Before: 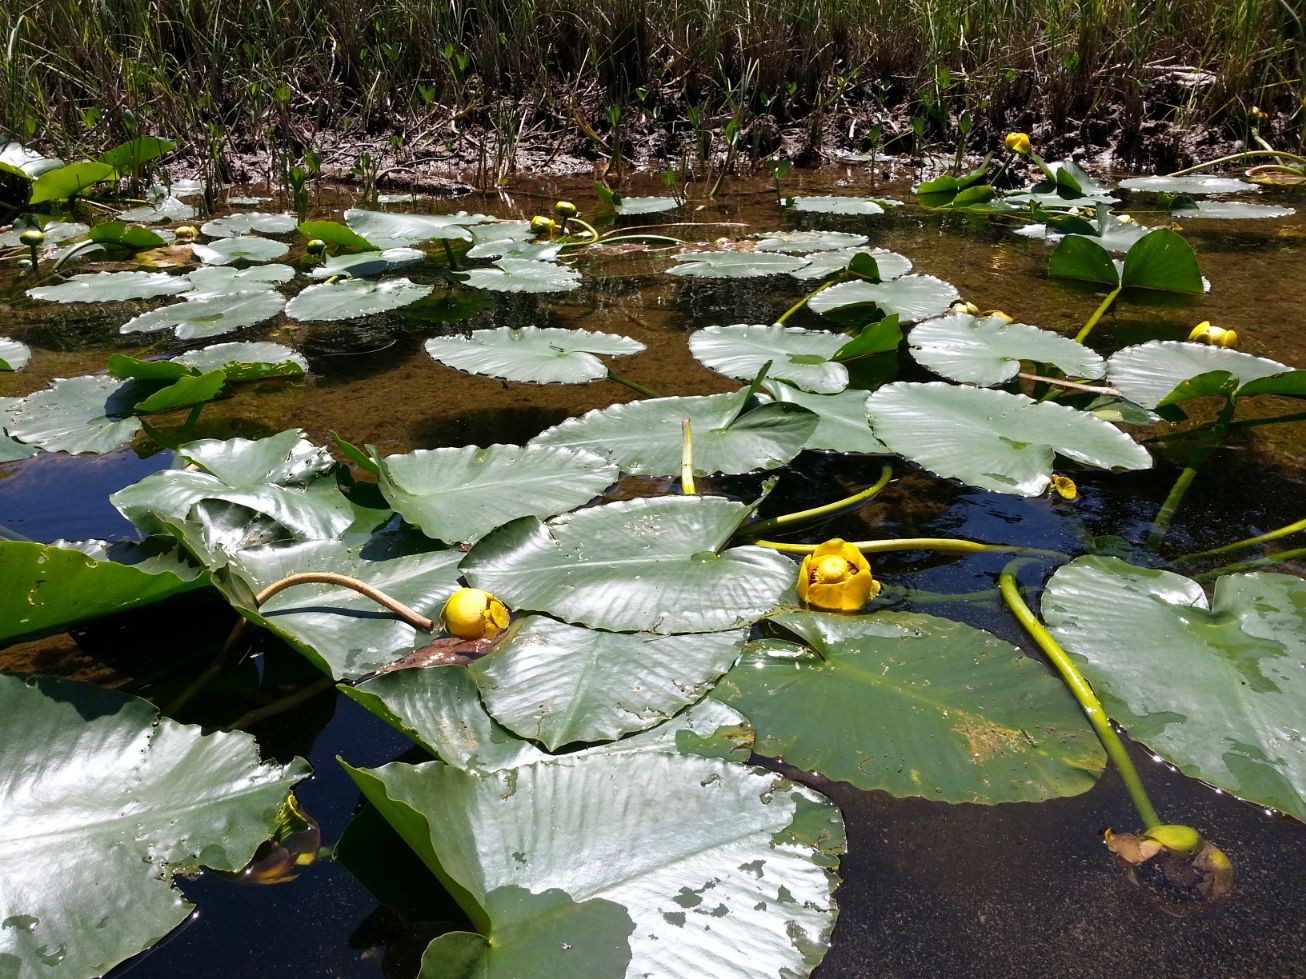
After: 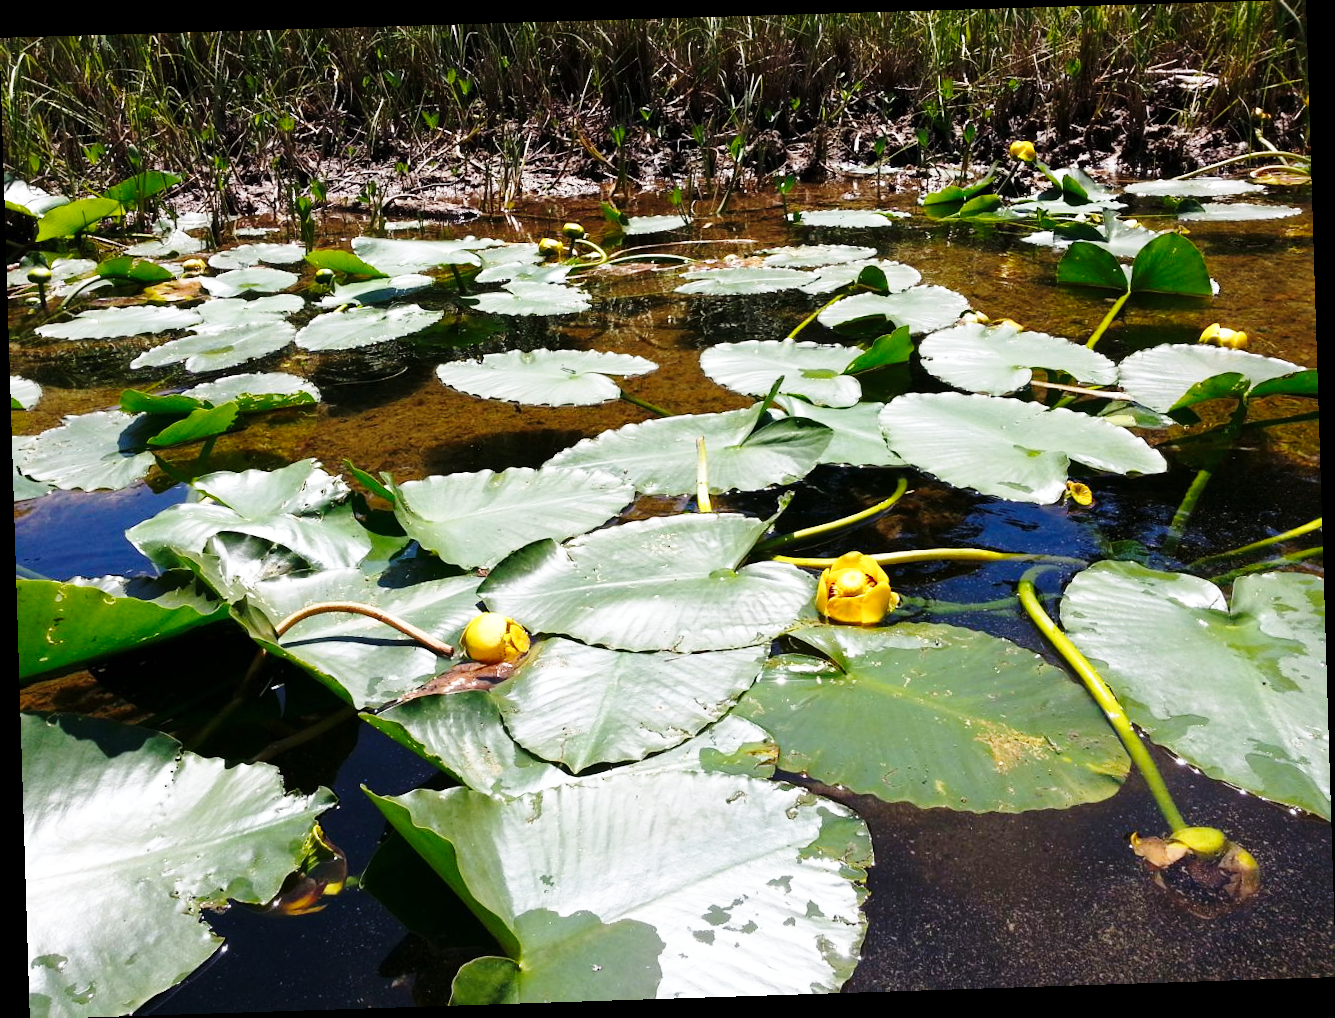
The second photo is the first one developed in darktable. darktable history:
rotate and perspective: rotation -1.77°, lens shift (horizontal) 0.004, automatic cropping off
base curve: curves: ch0 [(0, 0) (0.028, 0.03) (0.121, 0.232) (0.46, 0.748) (0.859, 0.968) (1, 1)], preserve colors none
